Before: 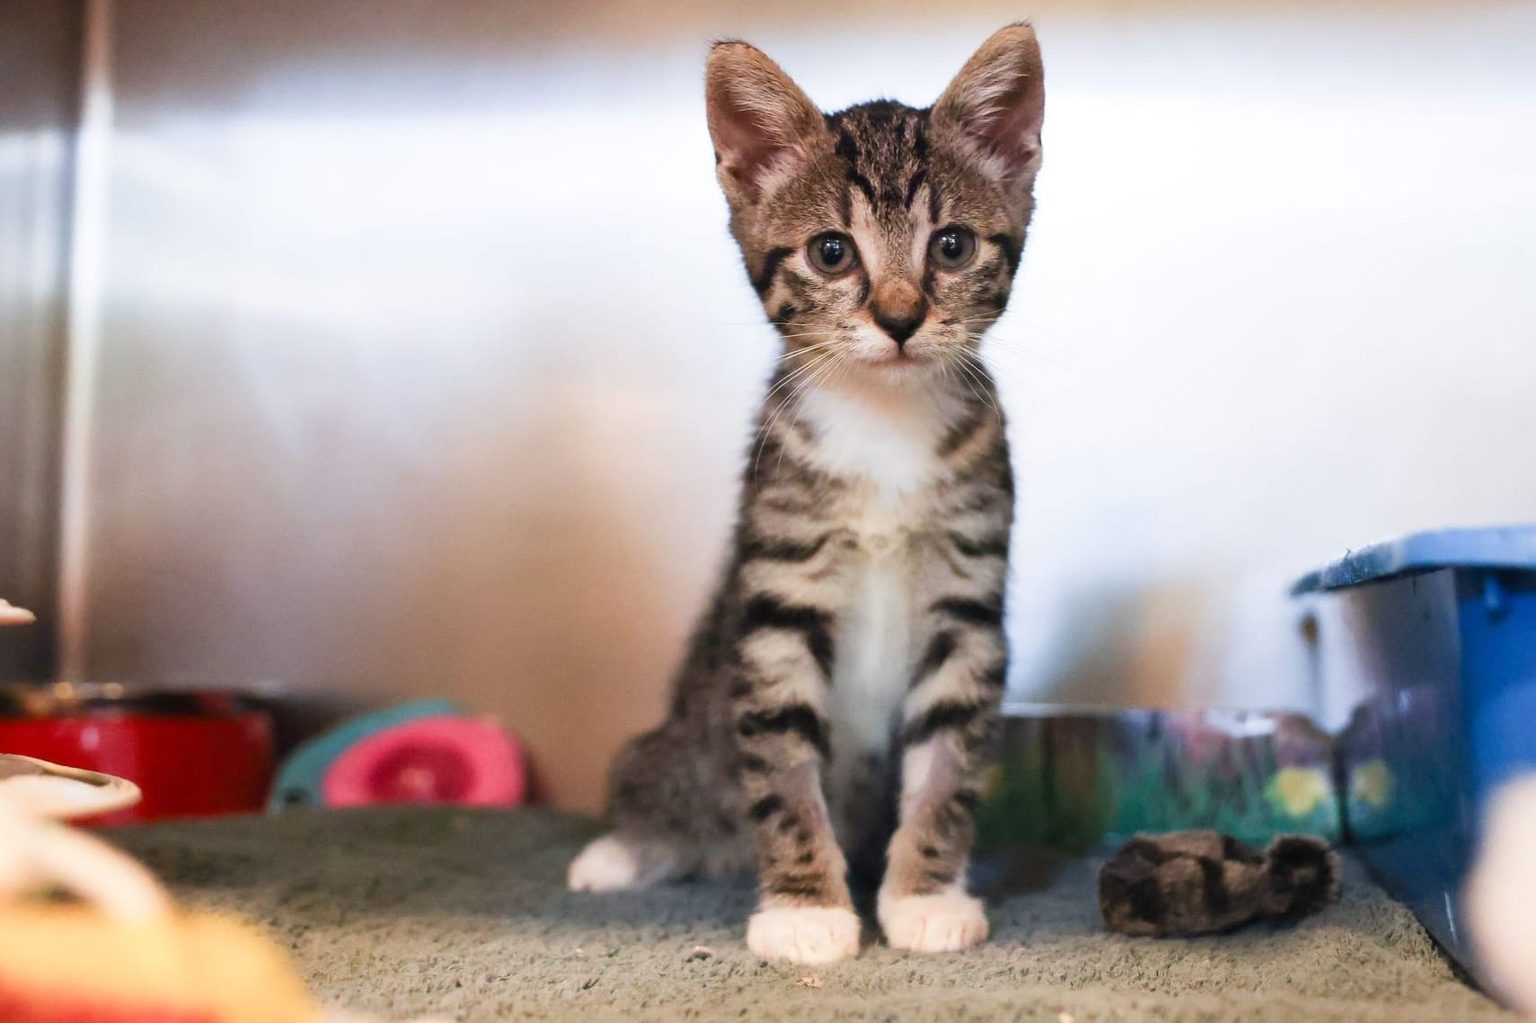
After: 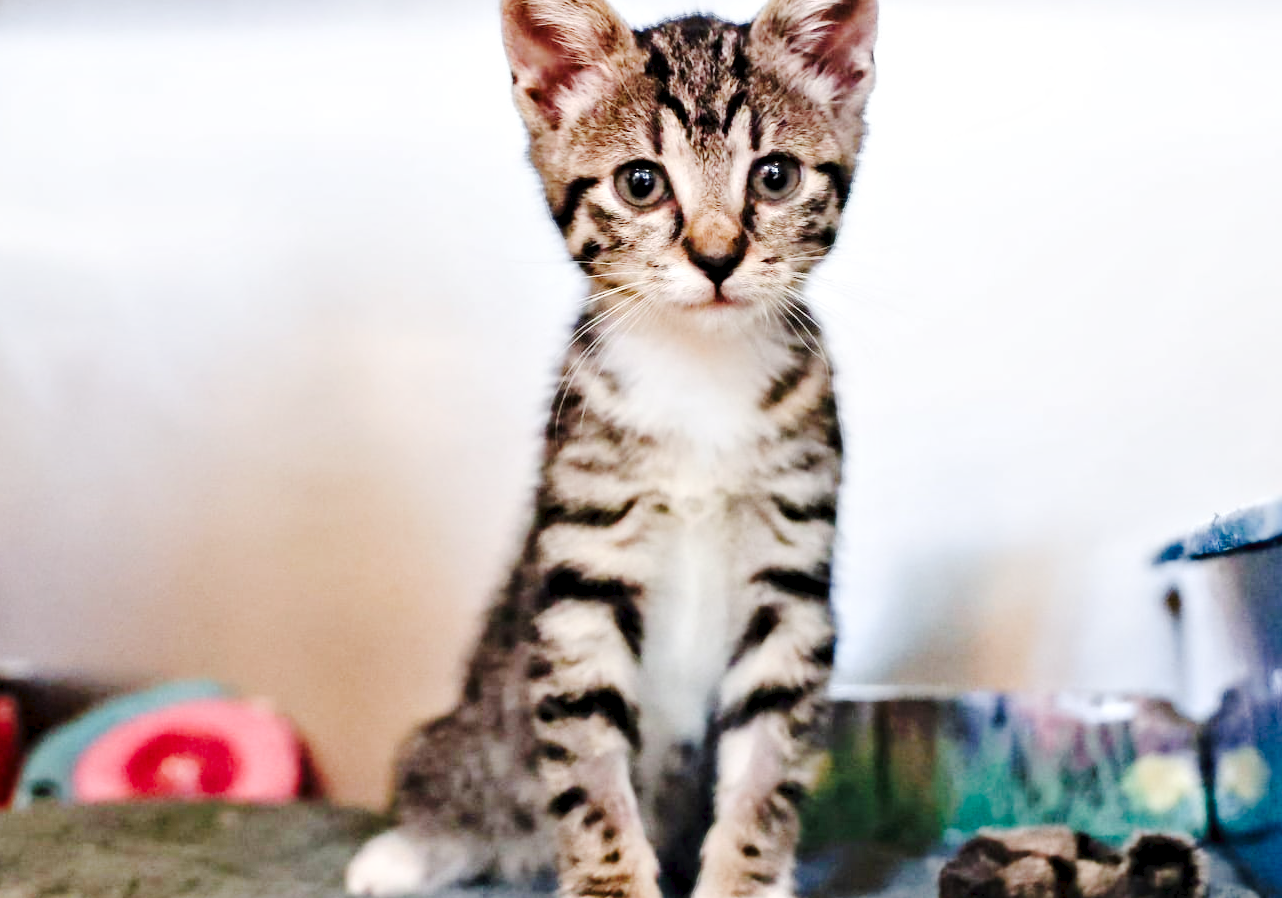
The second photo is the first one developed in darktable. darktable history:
contrast equalizer: octaves 7, y [[0.511, 0.558, 0.631, 0.632, 0.559, 0.512], [0.5 ×6], [0.507, 0.559, 0.627, 0.644, 0.647, 0.647], [0 ×6], [0 ×6]]
base curve: curves: ch0 [(0, 0) (0.204, 0.334) (0.55, 0.733) (1, 1)], preserve colors none
tone curve: curves: ch0 [(0, 0) (0.003, 0.026) (0.011, 0.03) (0.025, 0.038) (0.044, 0.046) (0.069, 0.055) (0.1, 0.075) (0.136, 0.114) (0.177, 0.158) (0.224, 0.215) (0.277, 0.296) (0.335, 0.386) (0.399, 0.479) (0.468, 0.568) (0.543, 0.637) (0.623, 0.707) (0.709, 0.773) (0.801, 0.834) (0.898, 0.896) (1, 1)], preserve colors none
crop: left 16.706%, top 8.65%, right 8.294%, bottom 12.466%
